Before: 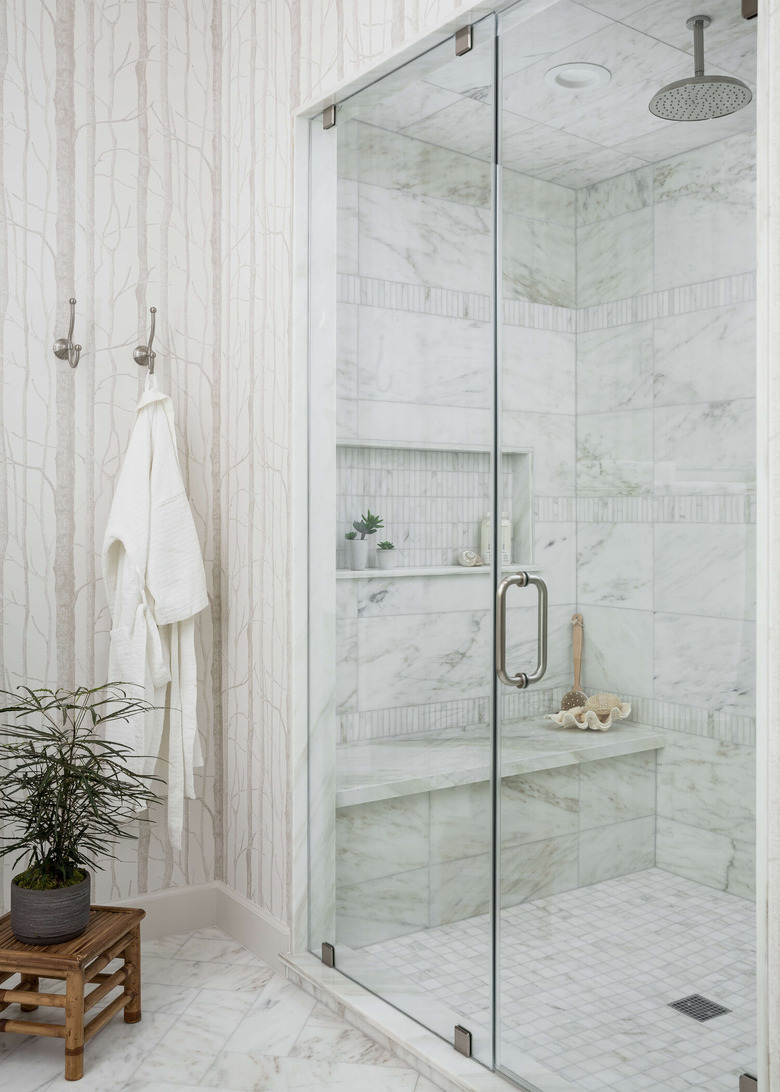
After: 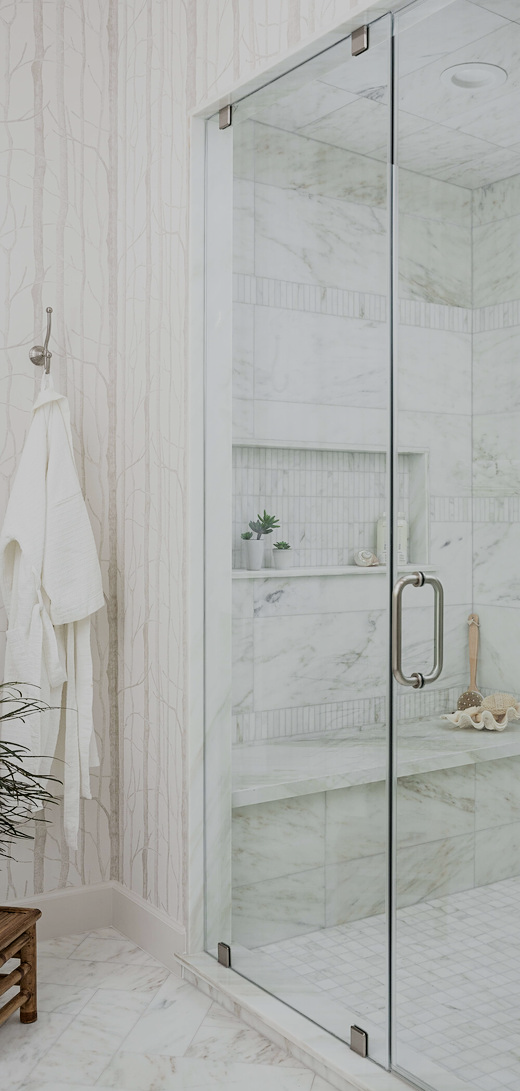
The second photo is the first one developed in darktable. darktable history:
sharpen: amount 0.212
crop and rotate: left 13.394%, right 19.929%
filmic rgb: black relative exposure -8.31 EV, white relative exposure 4.66 EV, threshold 2.96 EV, hardness 3.8, enable highlight reconstruction true
